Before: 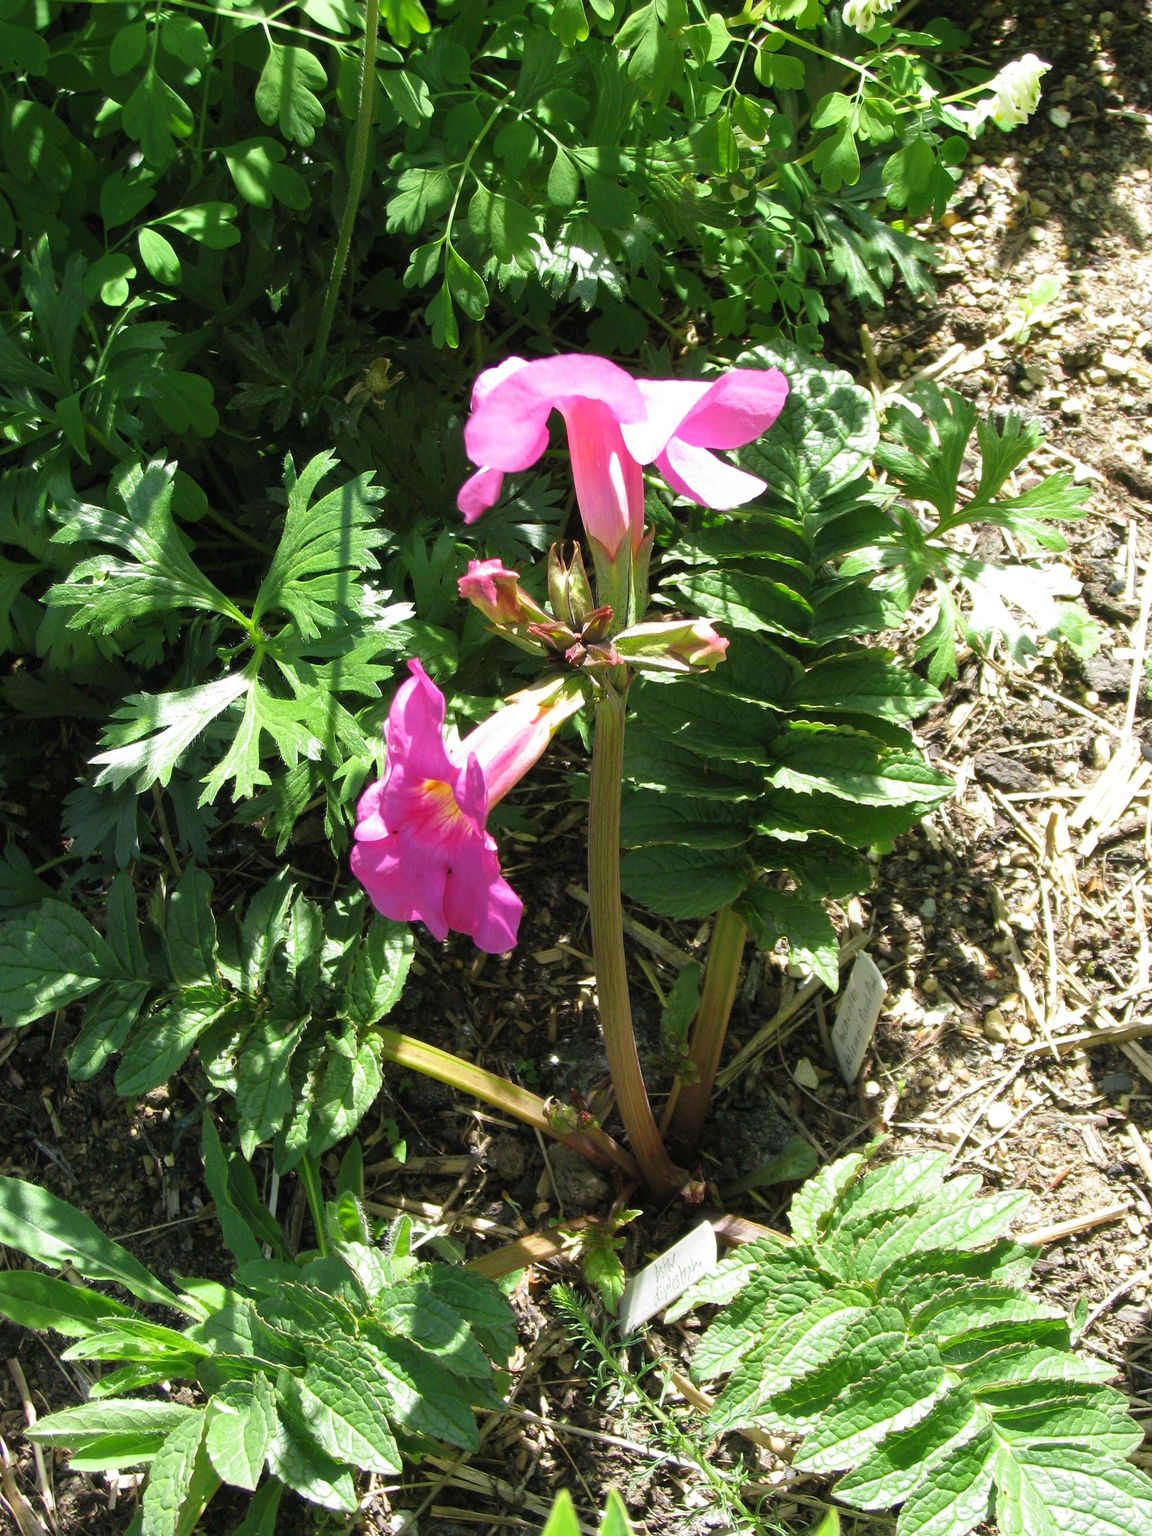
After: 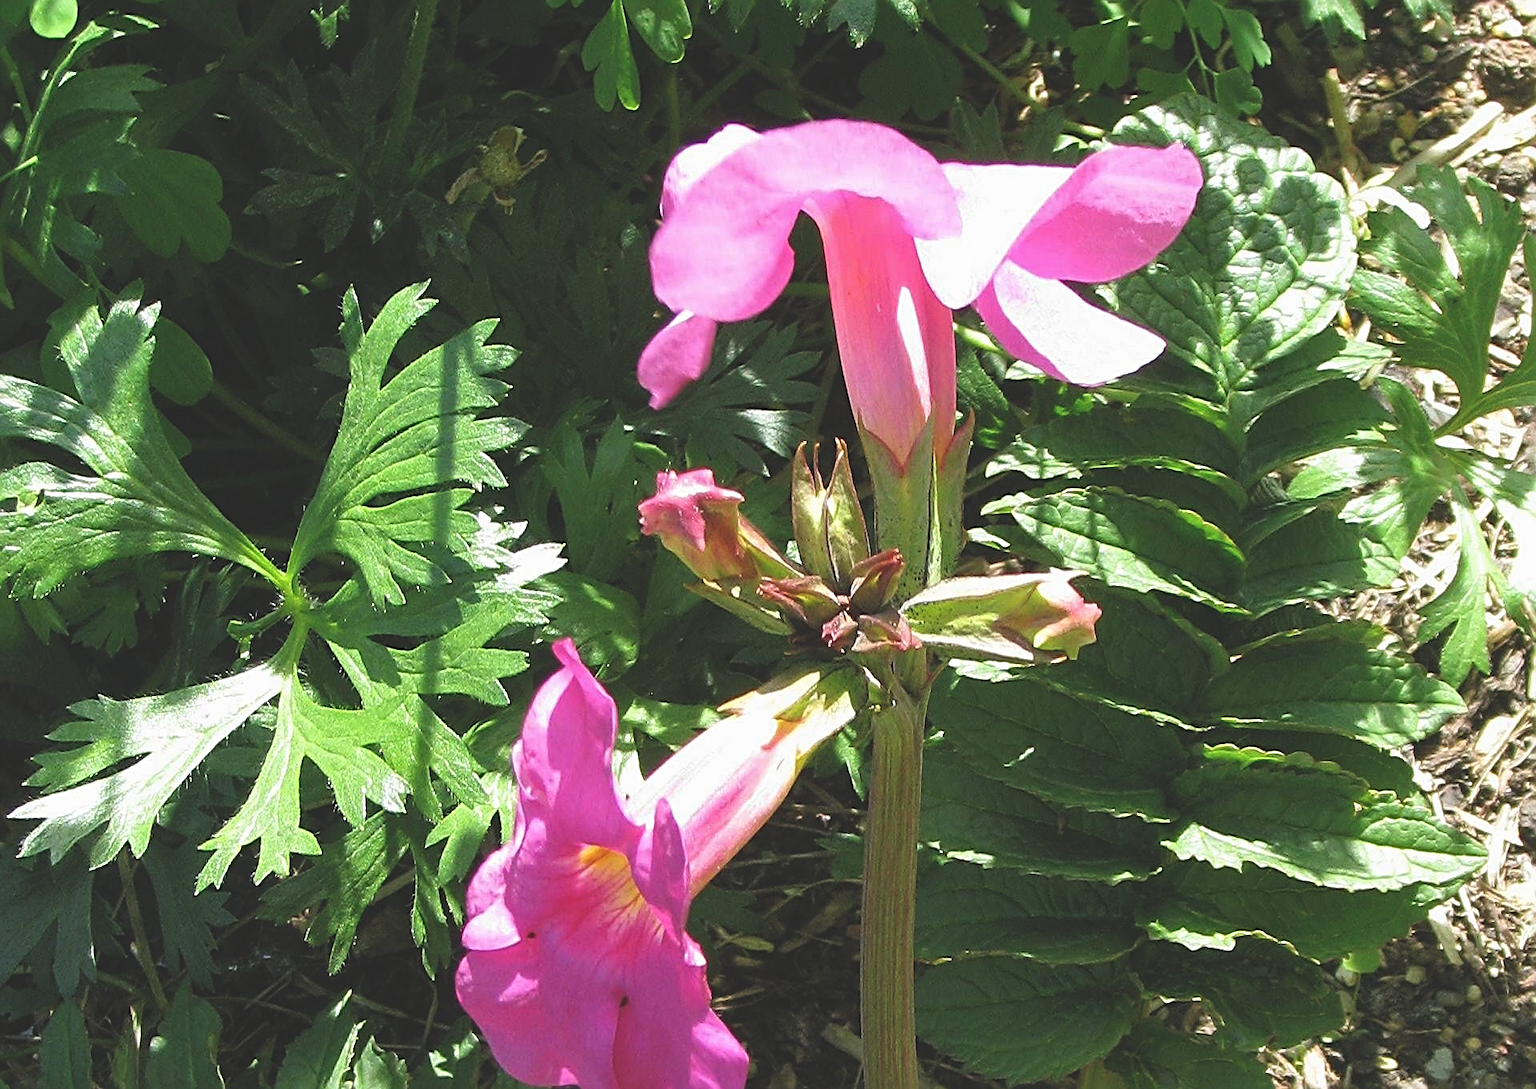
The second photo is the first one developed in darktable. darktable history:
sharpen: radius 2.72, amount 0.667
crop: left 7.266%, top 18.475%, right 14.504%, bottom 39.898%
exposure: black level correction -0.022, exposure -0.038 EV, compensate highlight preservation false
